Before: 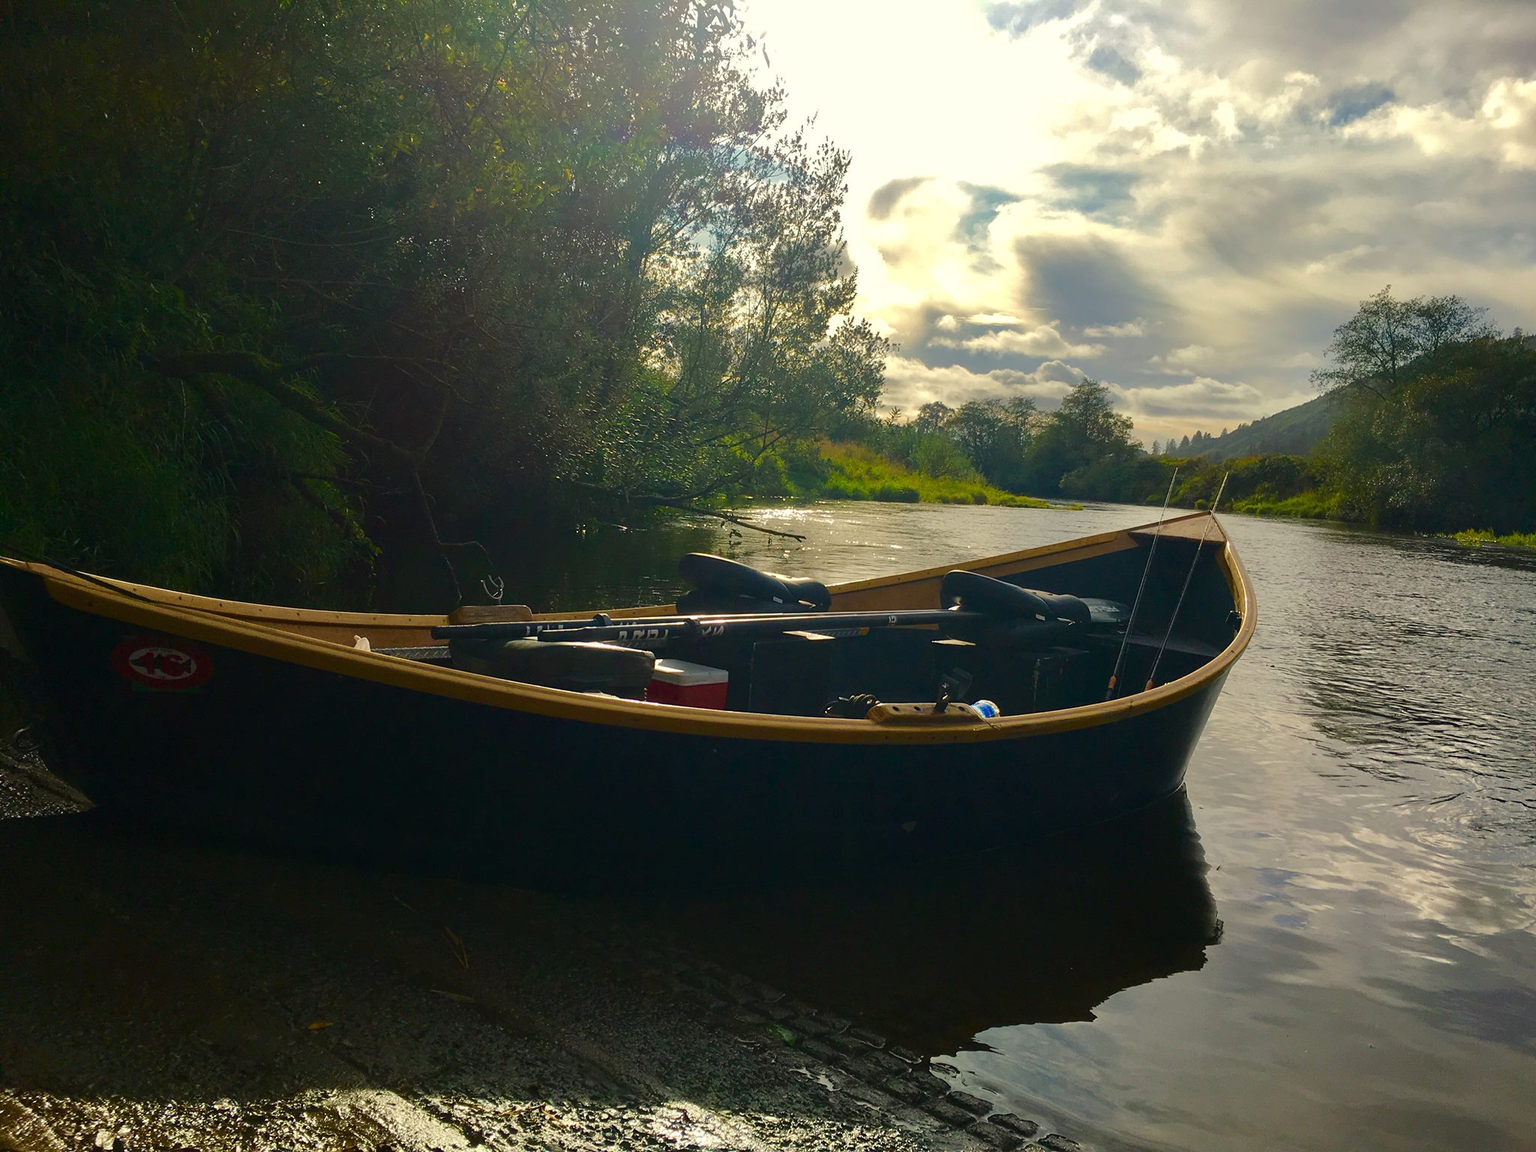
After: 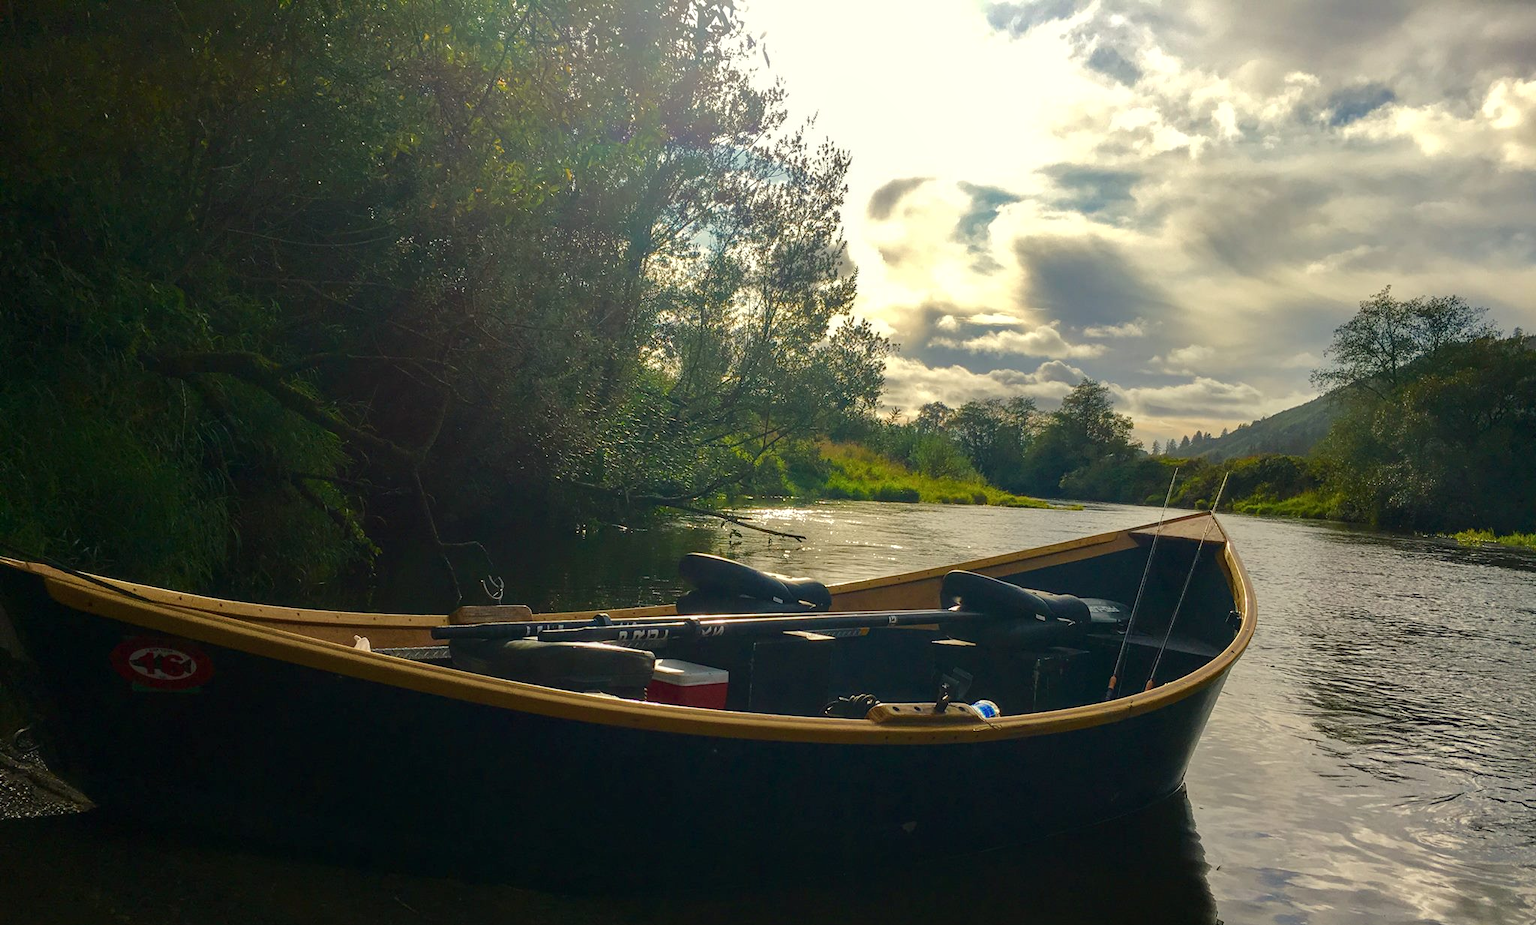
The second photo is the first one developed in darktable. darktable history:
local contrast: on, module defaults
crop: bottom 19.633%
